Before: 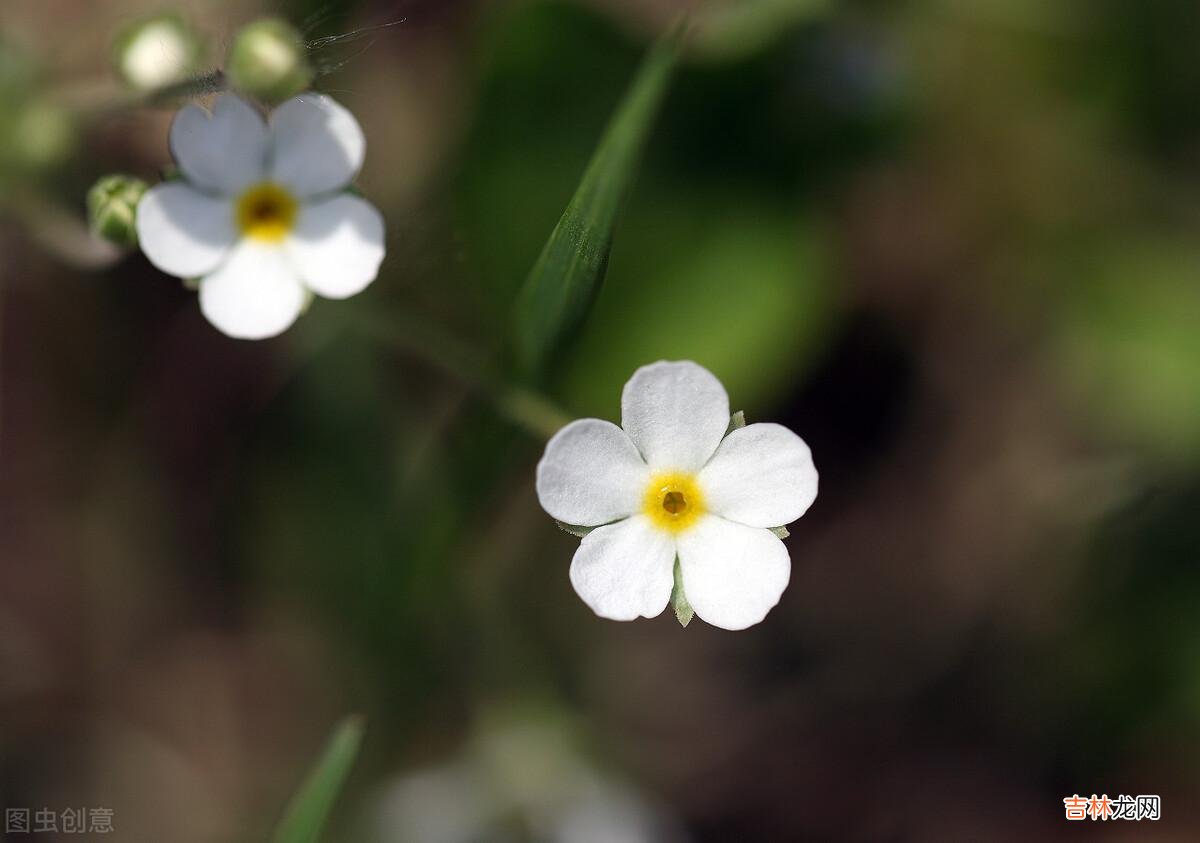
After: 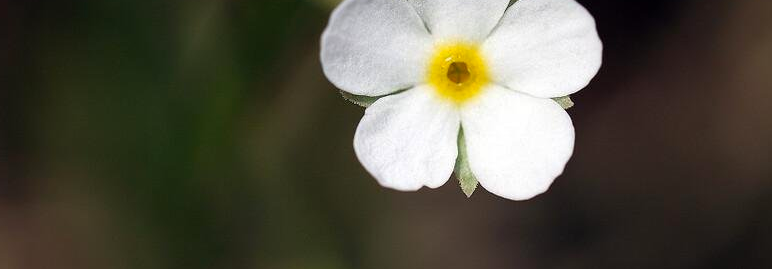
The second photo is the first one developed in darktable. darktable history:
crop: left 18.004%, top 51.047%, right 17.659%, bottom 16.933%
color balance rgb: perceptual saturation grading › global saturation 0.246%, global vibrance 20%
